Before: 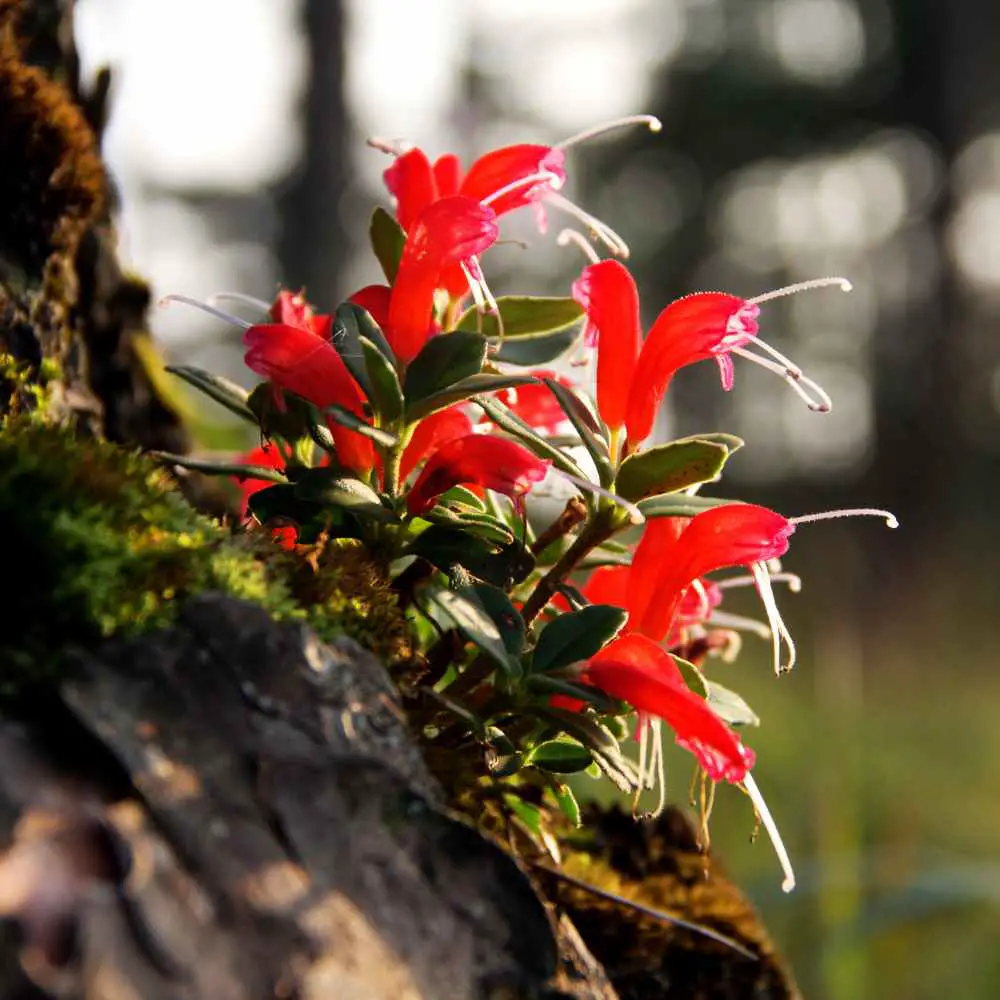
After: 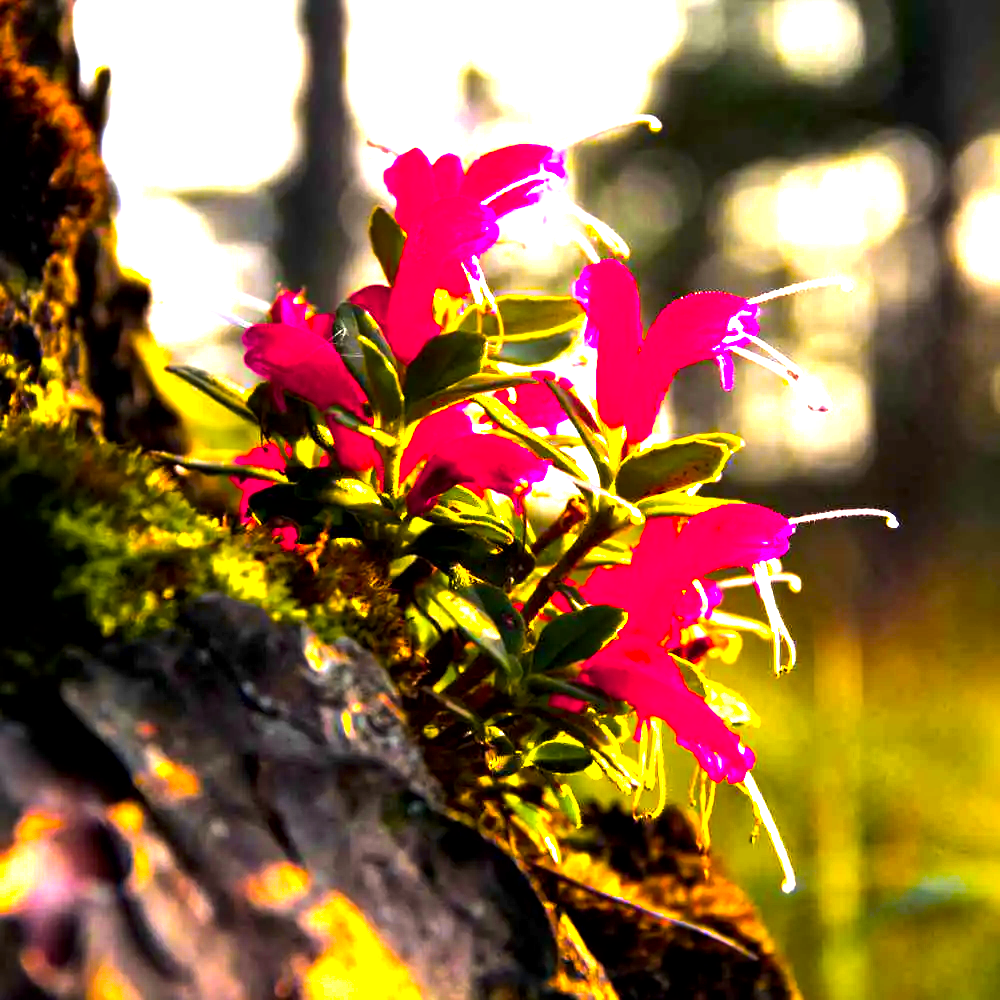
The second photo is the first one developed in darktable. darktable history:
exposure: black level correction 0.001, exposure 0.5 EV, compensate exposure bias true, compensate highlight preservation false
color balance rgb: linear chroma grading › highlights 100%, linear chroma grading › global chroma 23.41%, perceptual saturation grading › global saturation 35.38%, hue shift -10.68°, perceptual brilliance grading › highlights 47.25%, perceptual brilliance grading › mid-tones 22.2%, perceptual brilliance grading › shadows -5.93%
white balance: emerald 1
local contrast: mode bilateral grid, contrast 20, coarseness 50, detail 150%, midtone range 0.2
